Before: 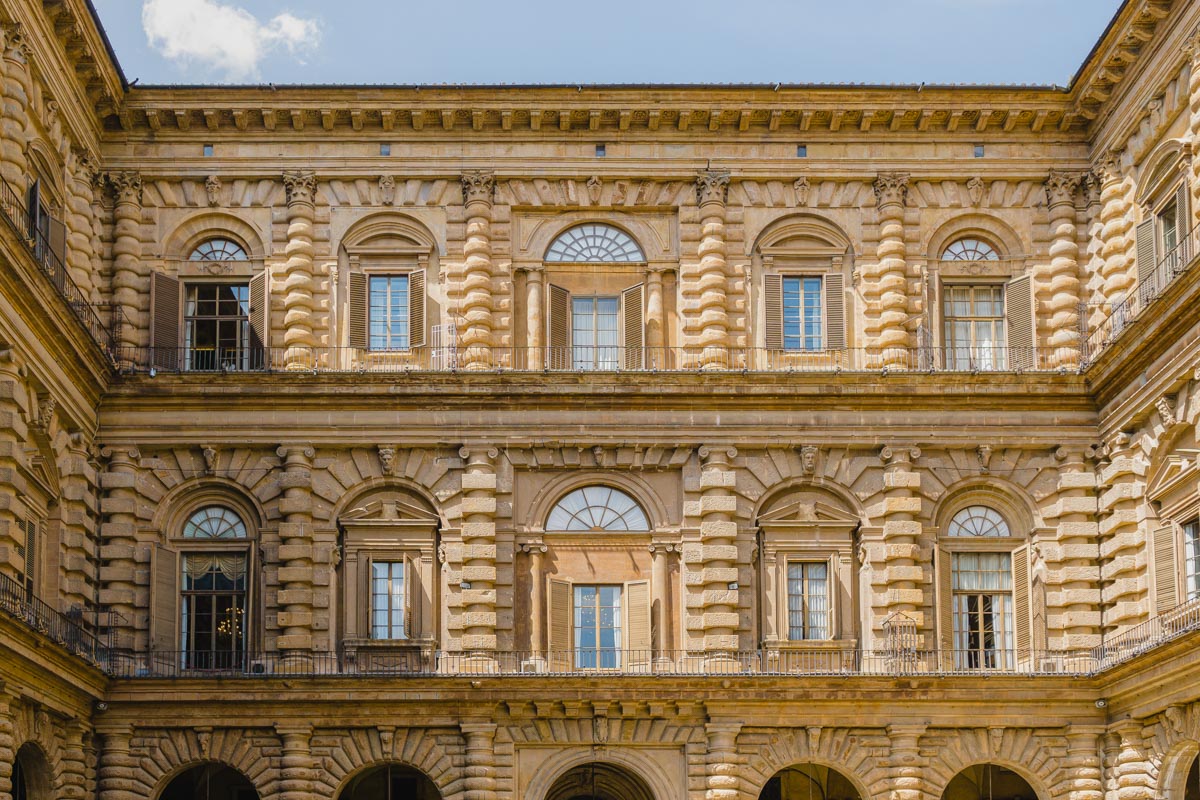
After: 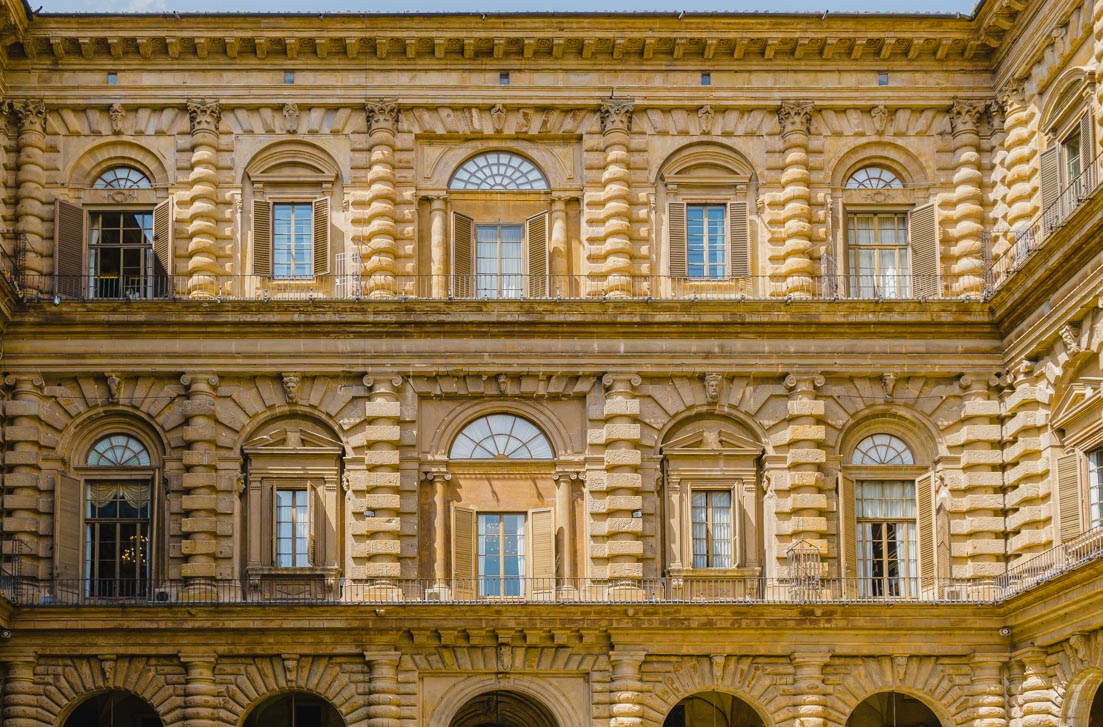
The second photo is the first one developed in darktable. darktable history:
color balance rgb: perceptual saturation grading › global saturation 30.984%, global vibrance 20%
color correction: highlights b* -0.04, saturation 0.804
crop and rotate: left 8.039%, top 9.082%
